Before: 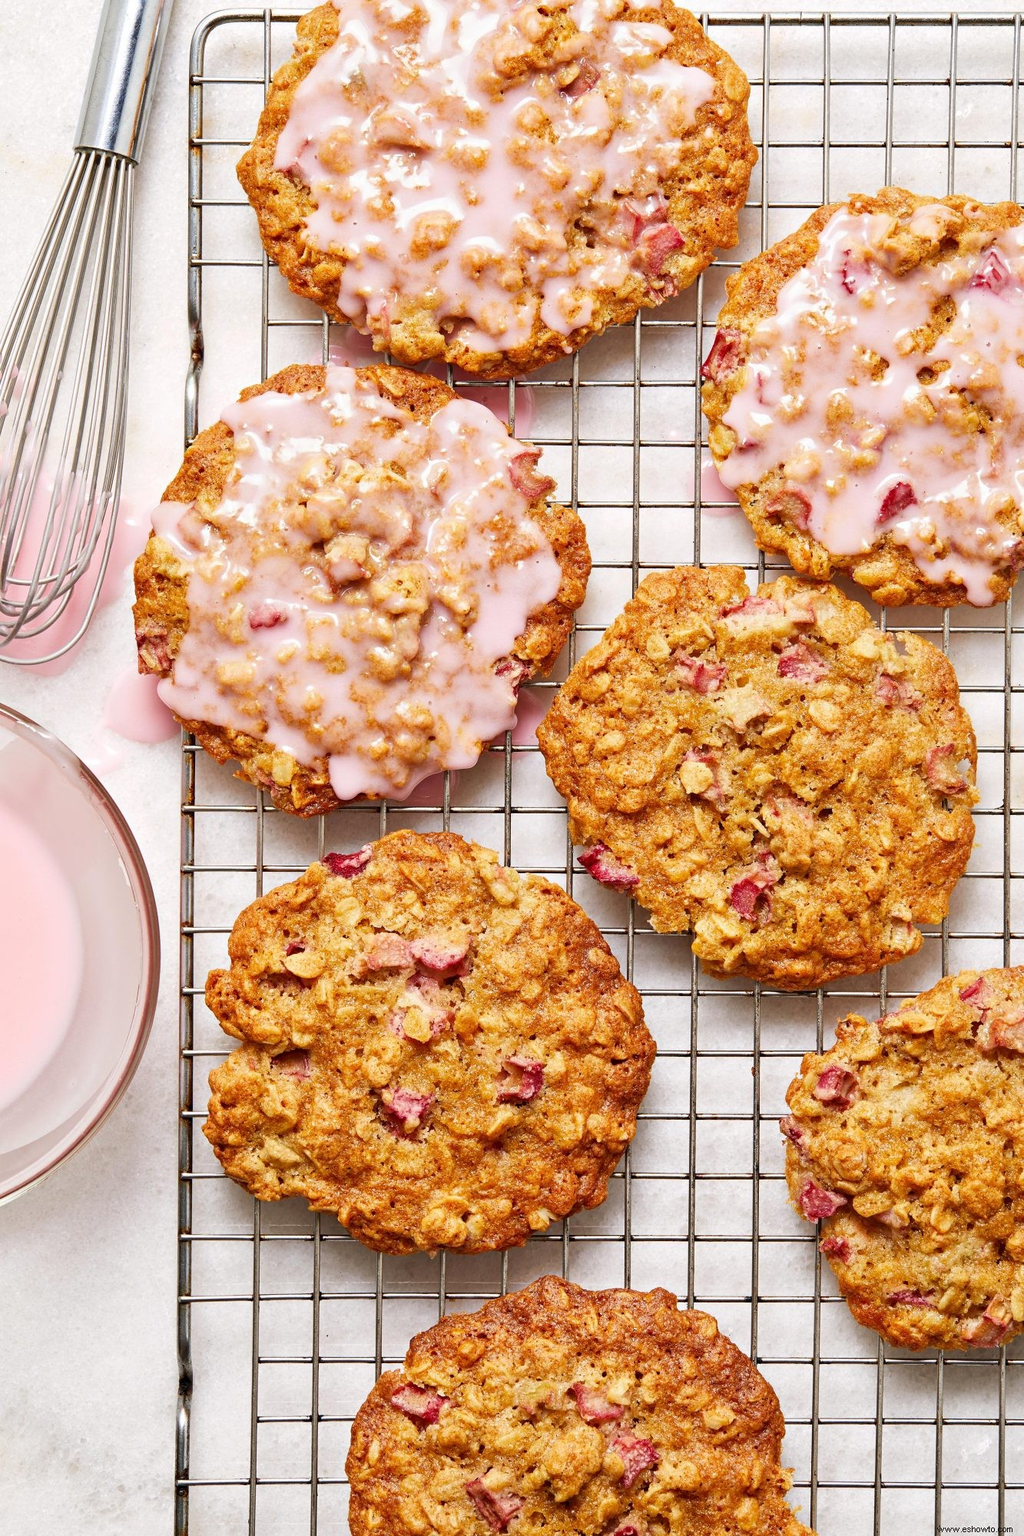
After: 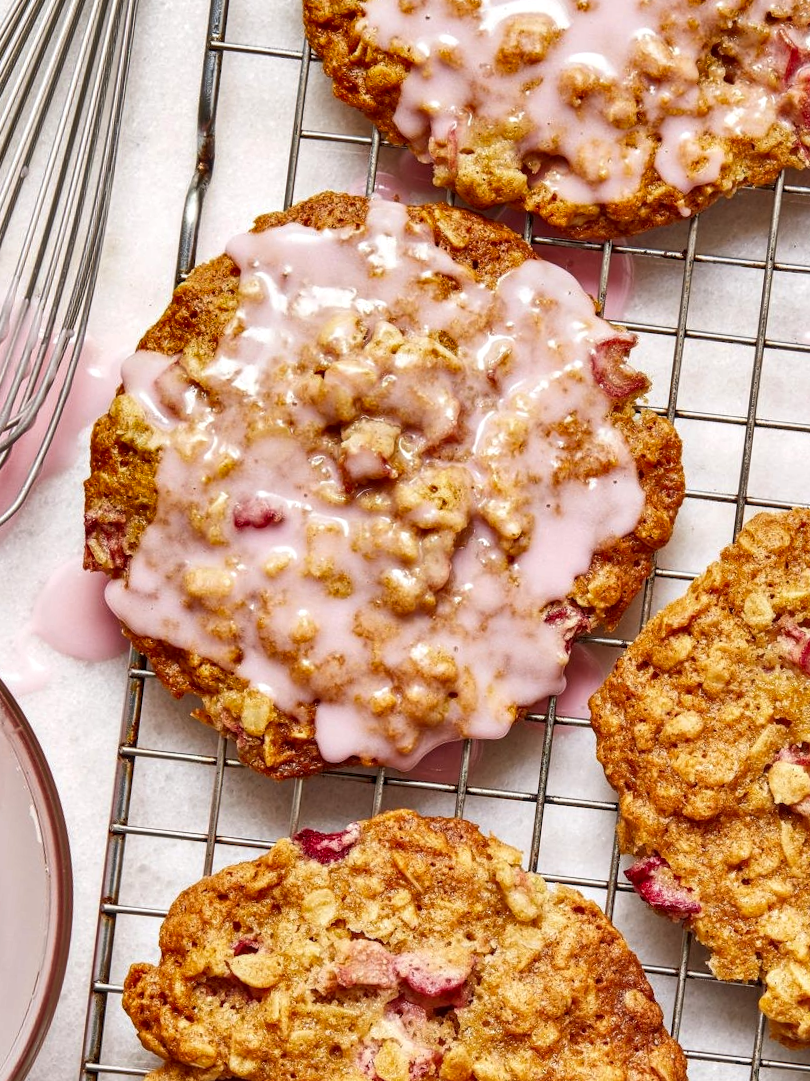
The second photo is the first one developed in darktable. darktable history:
crop and rotate: angle -6.34°, left 1.981%, top 6.83%, right 27.529%, bottom 30.483%
shadows and highlights: radius 131.73, soften with gaussian
local contrast: on, module defaults
